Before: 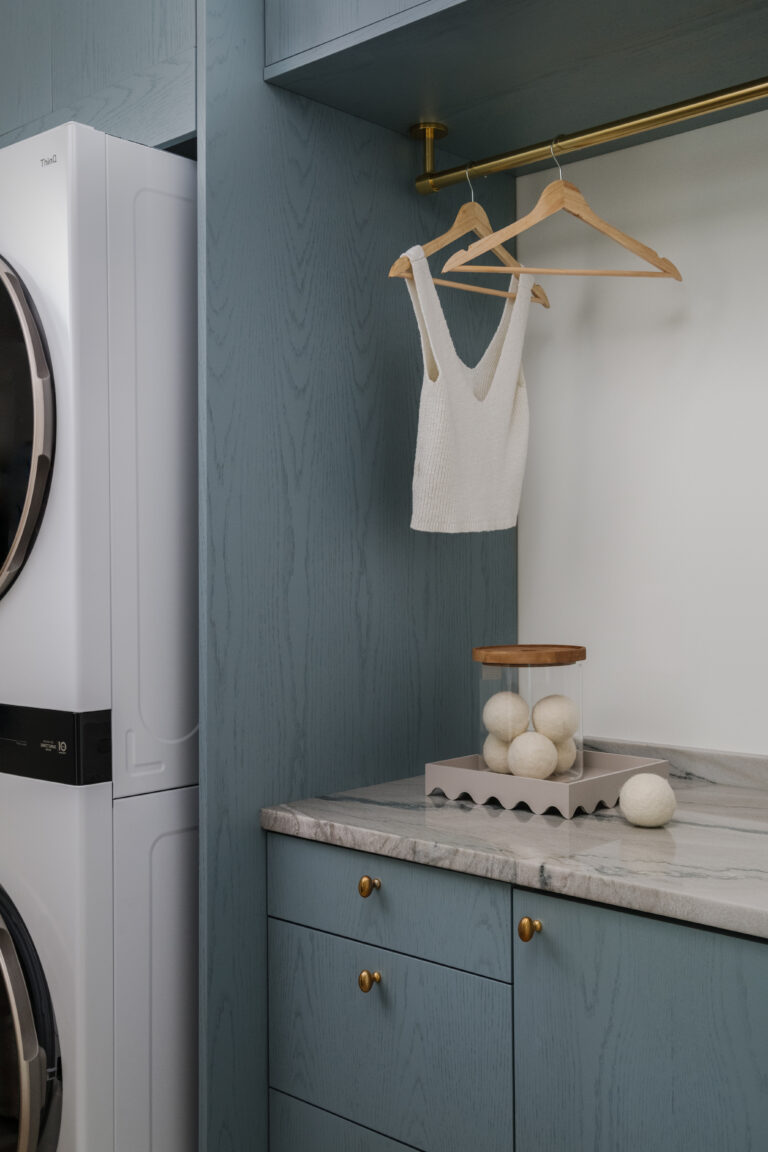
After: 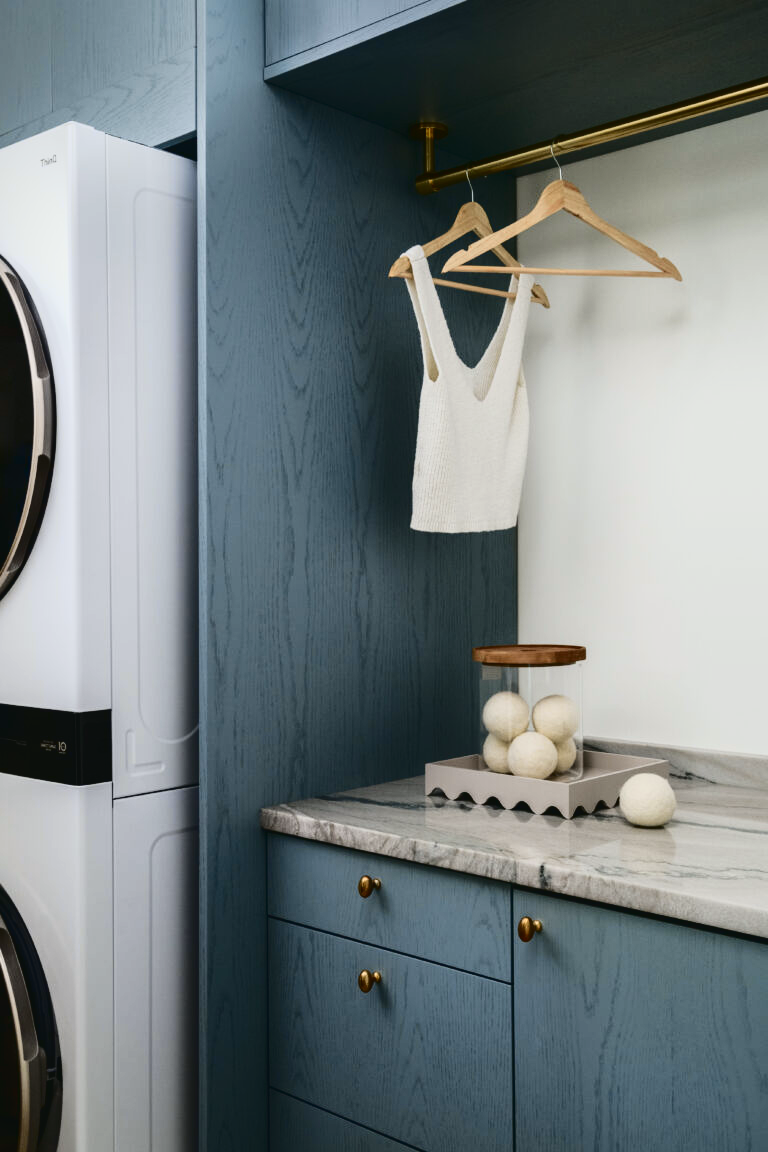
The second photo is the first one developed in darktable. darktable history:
contrast brightness saturation: contrast 0.16, saturation 0.32
tone curve: curves: ch0 [(0, 0.032) (0.078, 0.052) (0.236, 0.168) (0.43, 0.472) (0.508, 0.566) (0.66, 0.754) (0.79, 0.883) (0.994, 0.974)]; ch1 [(0, 0) (0.161, 0.092) (0.35, 0.33) (0.379, 0.401) (0.456, 0.456) (0.508, 0.501) (0.547, 0.531) (0.573, 0.563) (0.625, 0.602) (0.718, 0.734) (1, 1)]; ch2 [(0, 0) (0.369, 0.427) (0.44, 0.434) (0.502, 0.501) (0.54, 0.537) (0.586, 0.59) (0.621, 0.604) (1, 1)], color space Lab, independent channels, preserve colors none
